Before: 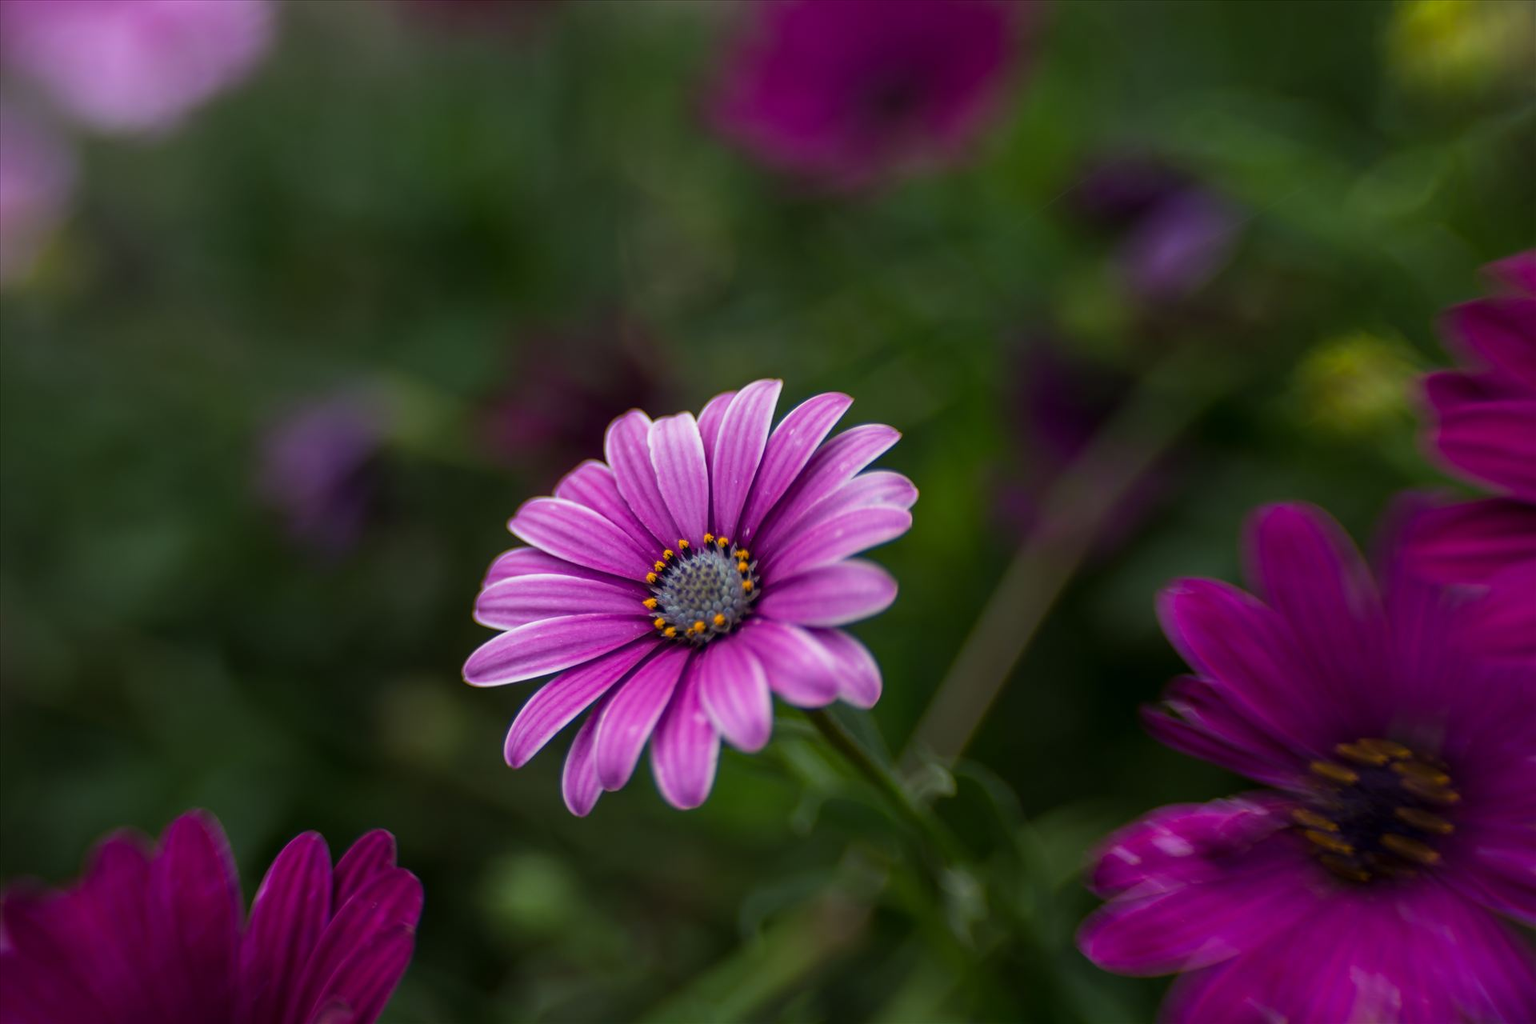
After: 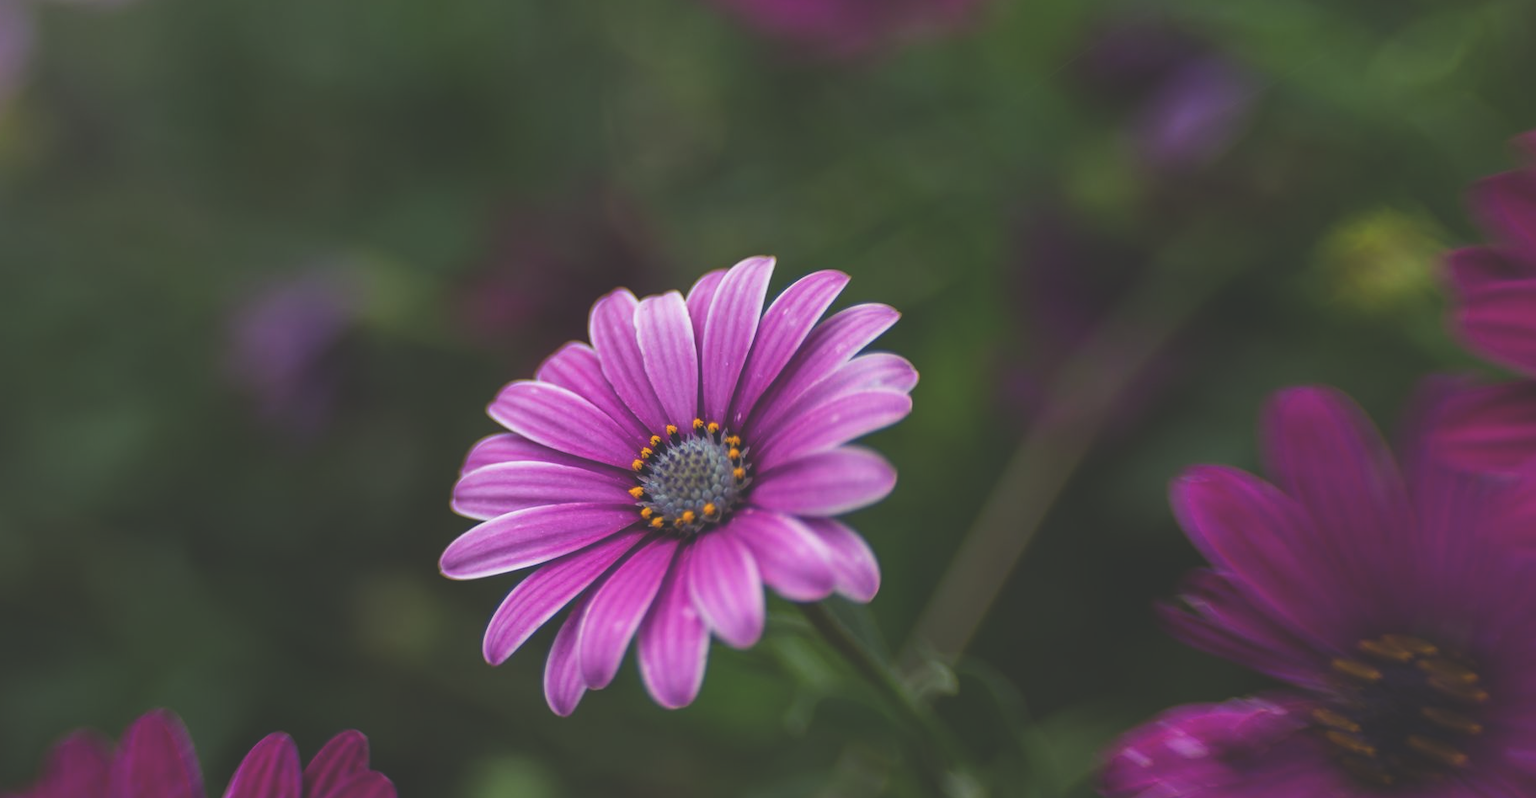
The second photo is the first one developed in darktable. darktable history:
crop and rotate: left 2.991%, top 13.302%, right 1.981%, bottom 12.636%
exposure: black level correction -0.03, compensate highlight preservation false
